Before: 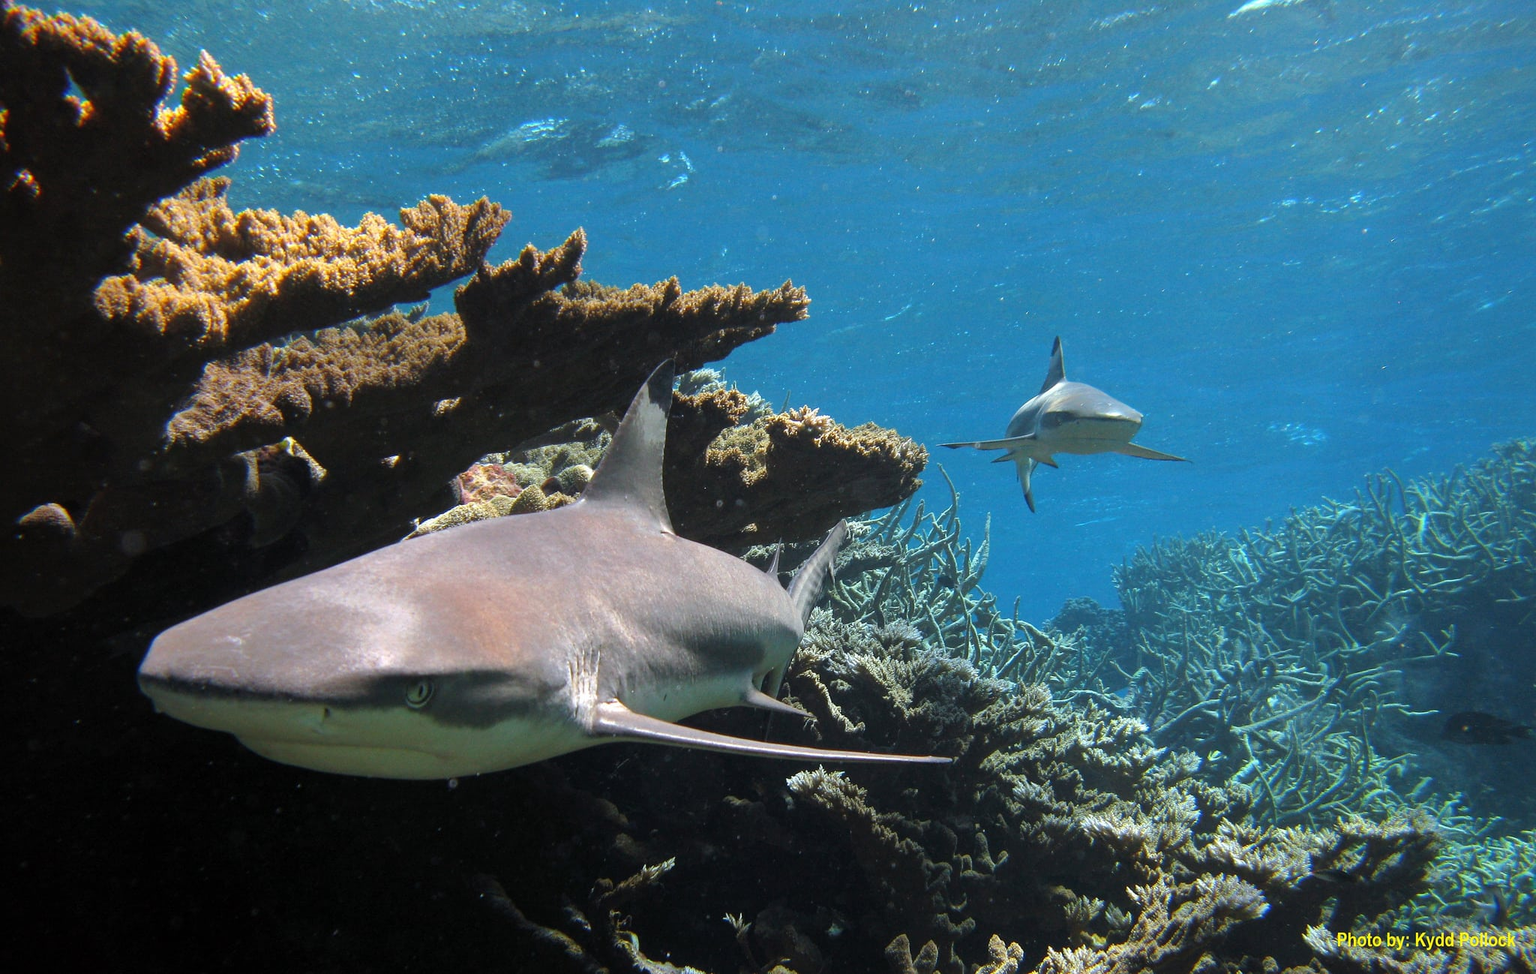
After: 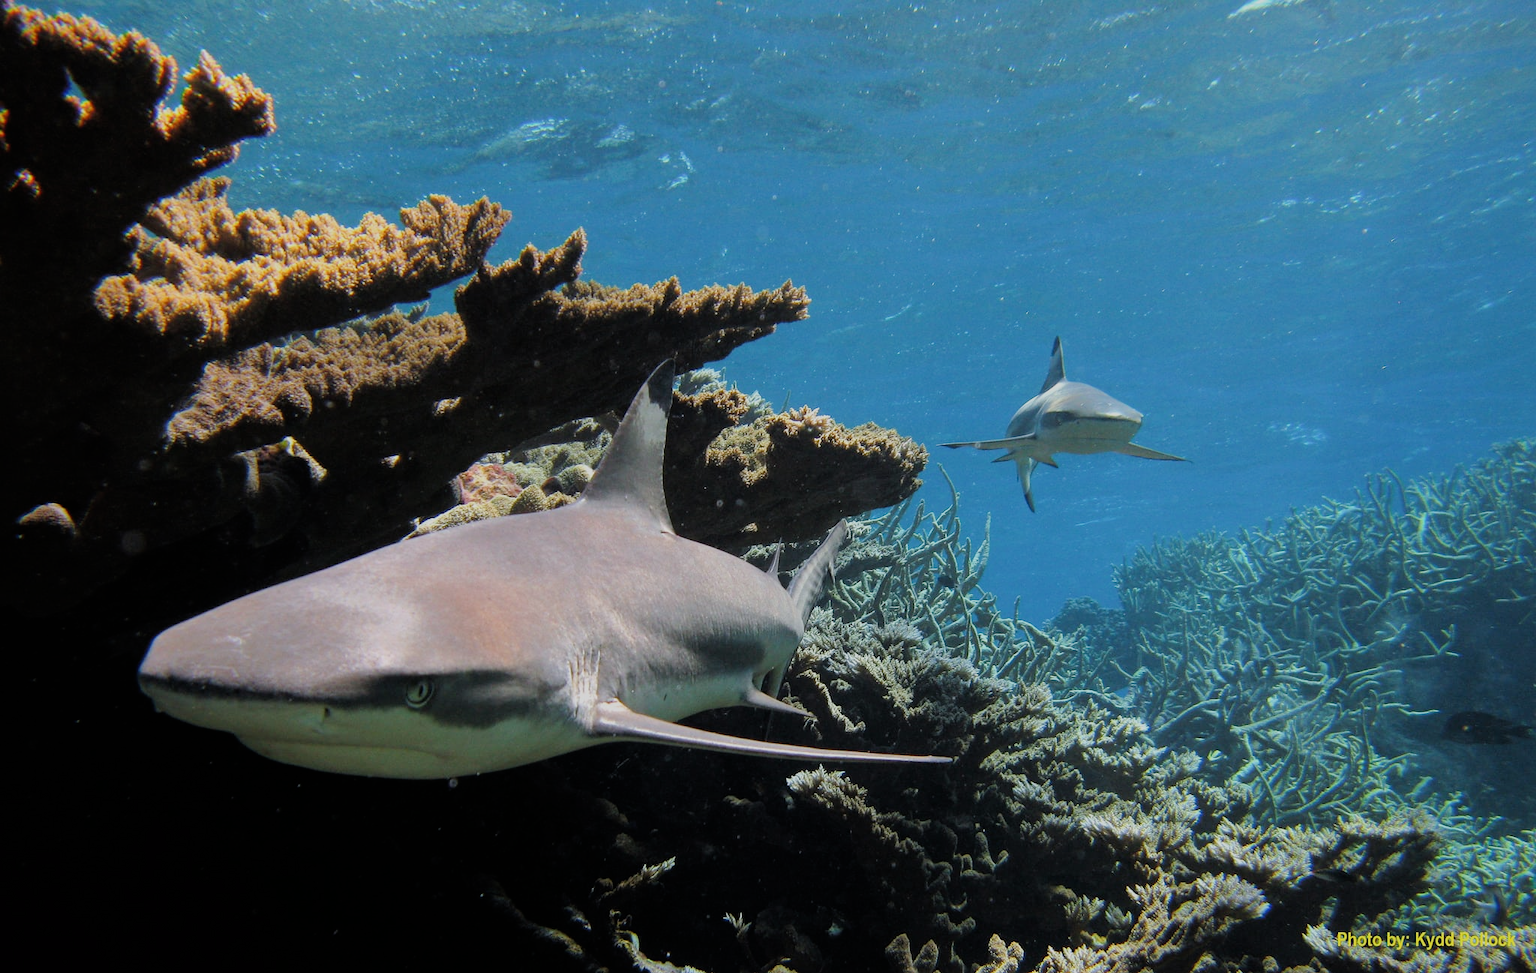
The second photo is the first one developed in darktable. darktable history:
filmic rgb: black relative exposure -7.65 EV, white relative exposure 4.56 EV, threshold 2.99 EV, hardness 3.61, enable highlight reconstruction true
